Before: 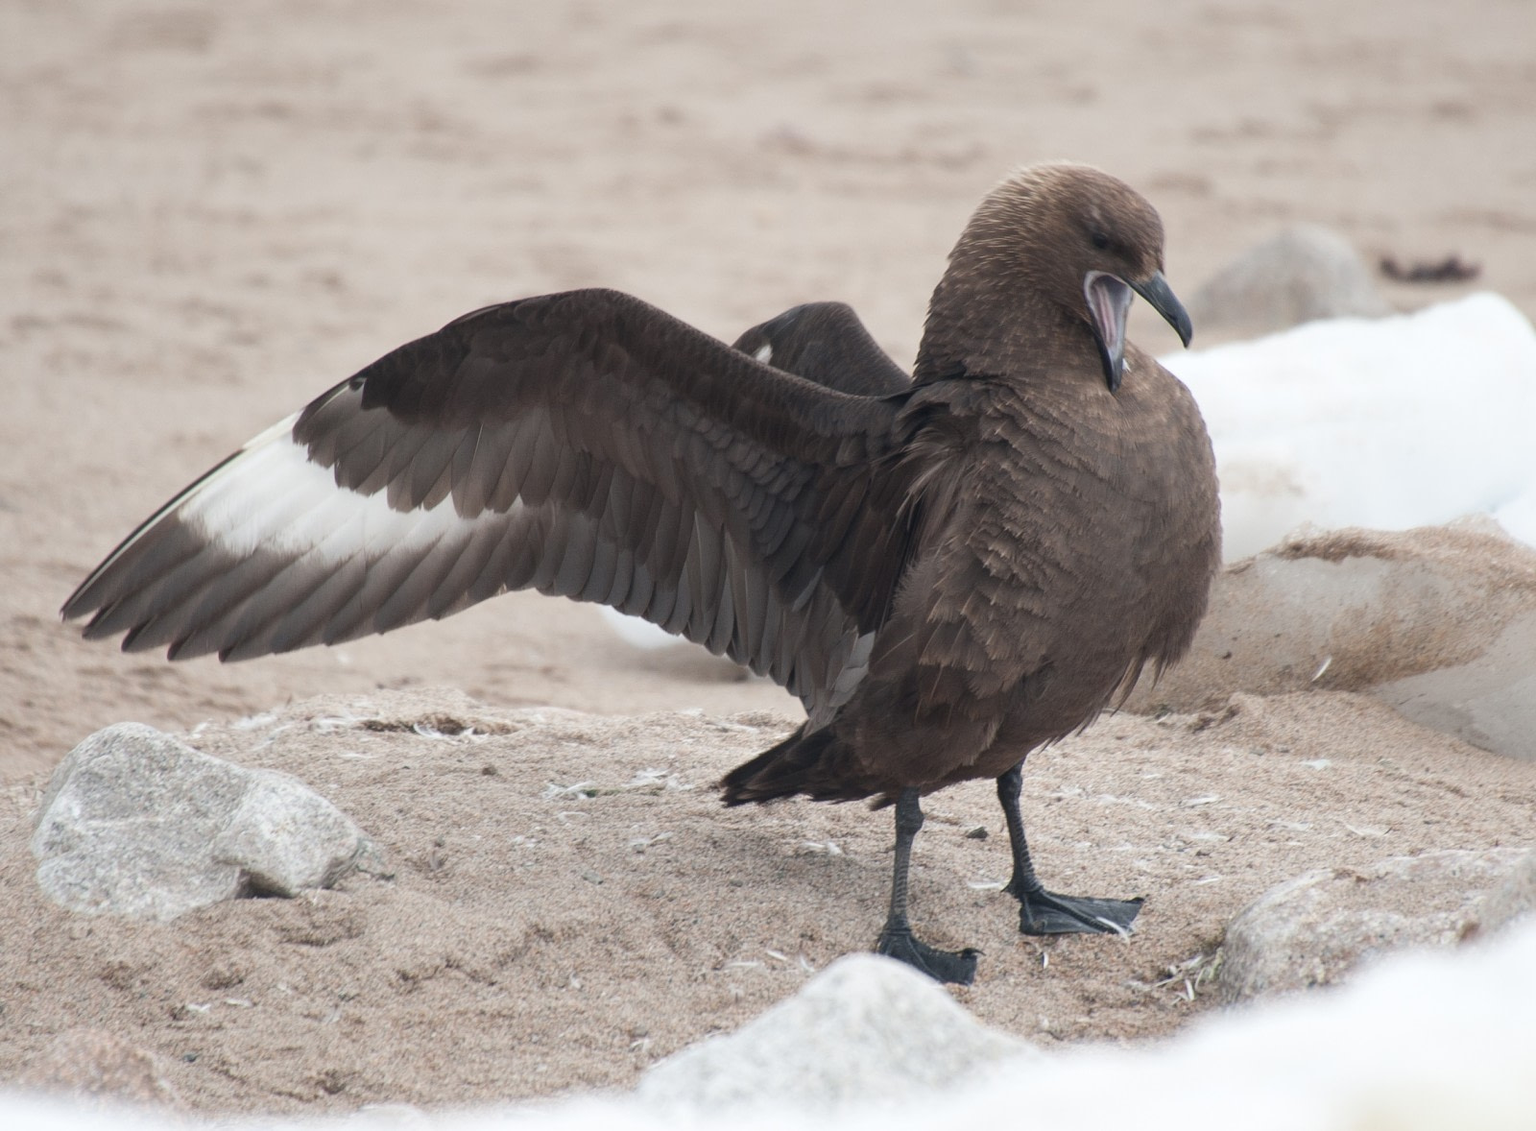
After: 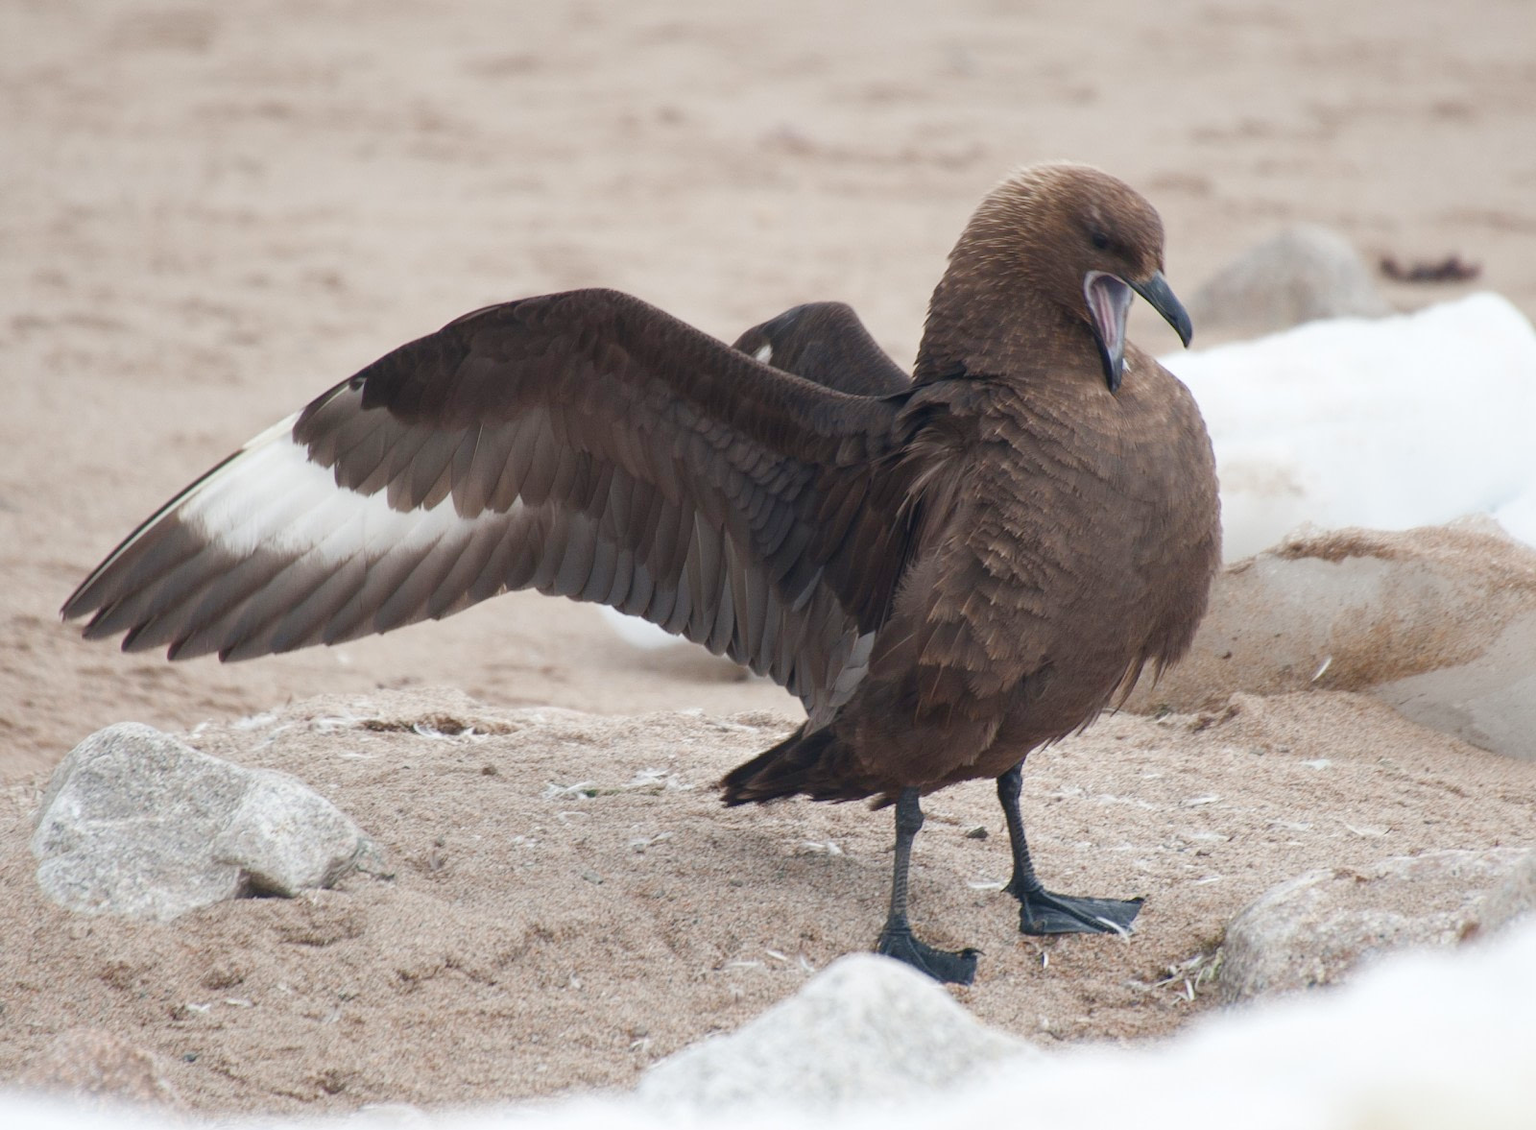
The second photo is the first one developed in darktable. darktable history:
color balance rgb: linear chroma grading › mid-tones 7.554%, perceptual saturation grading › global saturation 0.06%, perceptual saturation grading › mid-tones 6.434%, perceptual saturation grading › shadows 72.011%
